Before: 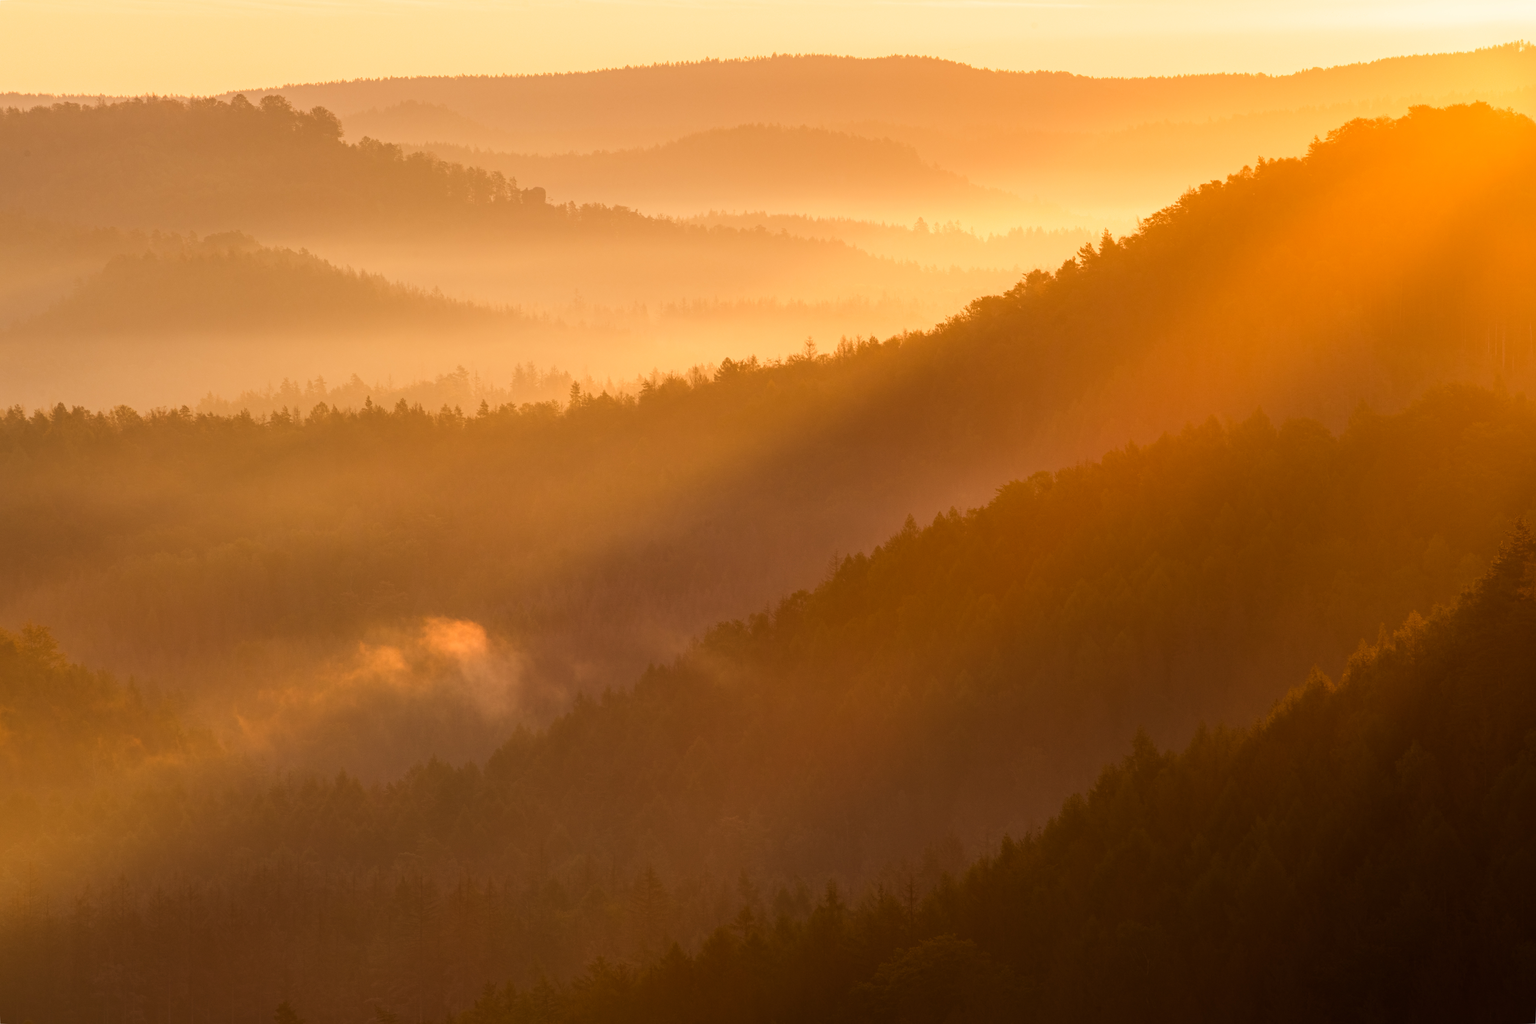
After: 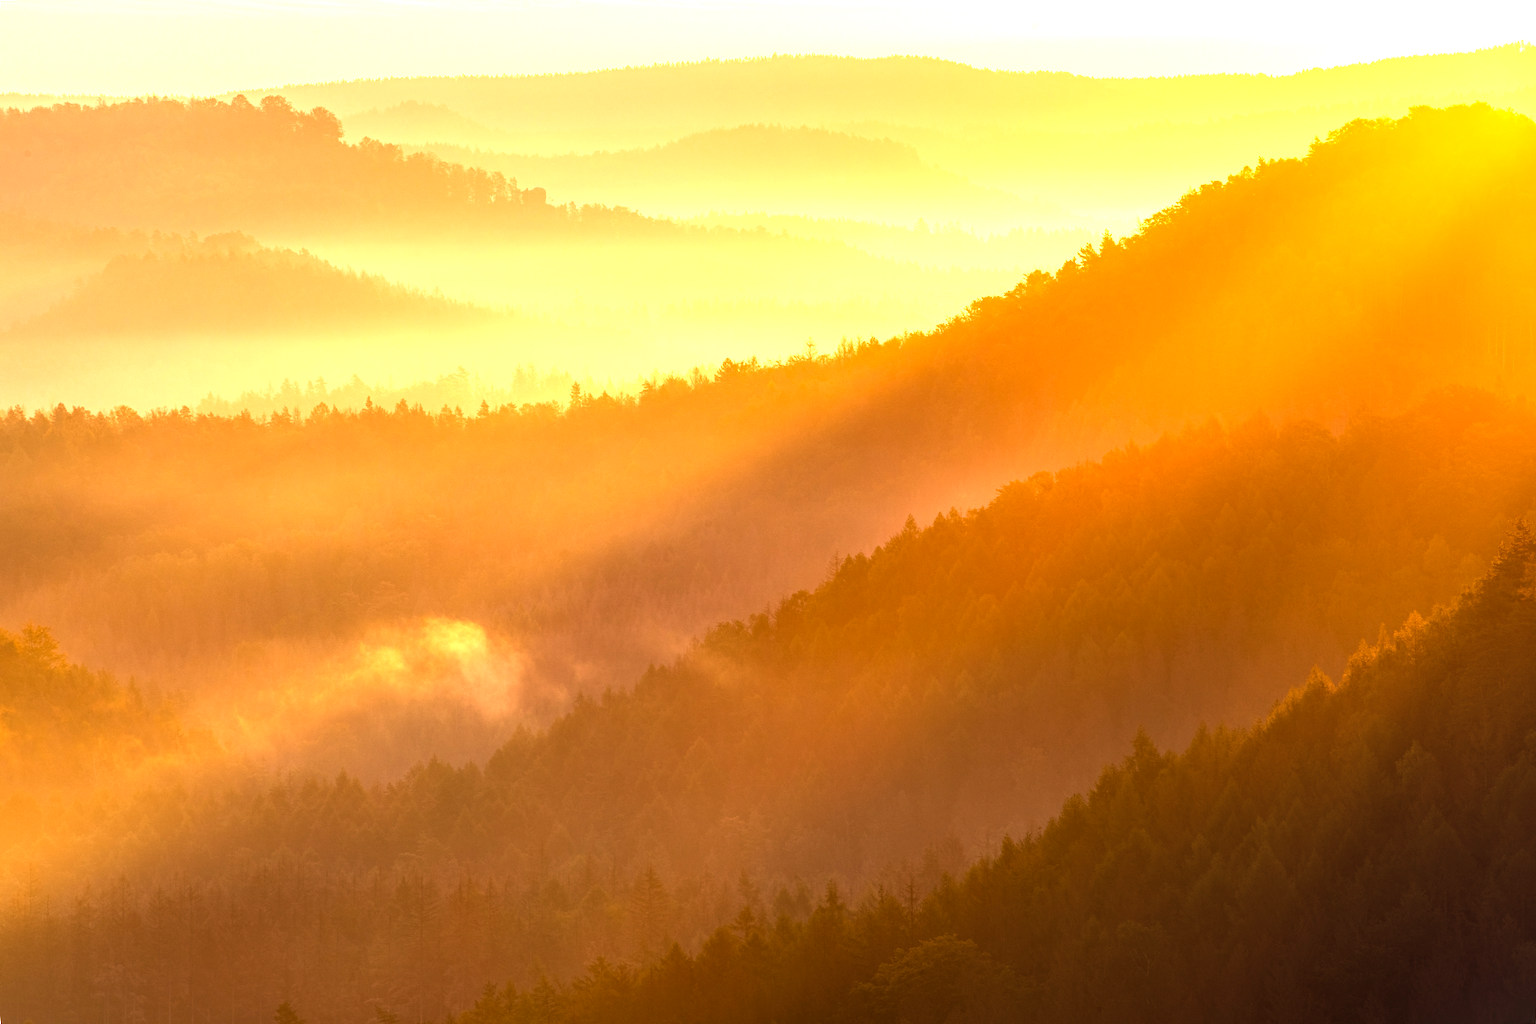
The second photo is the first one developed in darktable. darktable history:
exposure: exposure 0.911 EV, compensate highlight preservation false
color correction: highlights b* -0.023, saturation 1.08
local contrast: on, module defaults
shadows and highlights: shadows 30.85, highlights -0.053, soften with gaussian
tone equalizer: -8 EV -0.44 EV, -7 EV -0.362 EV, -6 EV -0.313 EV, -5 EV -0.222 EV, -3 EV 0.208 EV, -2 EV 0.309 EV, -1 EV 0.4 EV, +0 EV 0.424 EV
